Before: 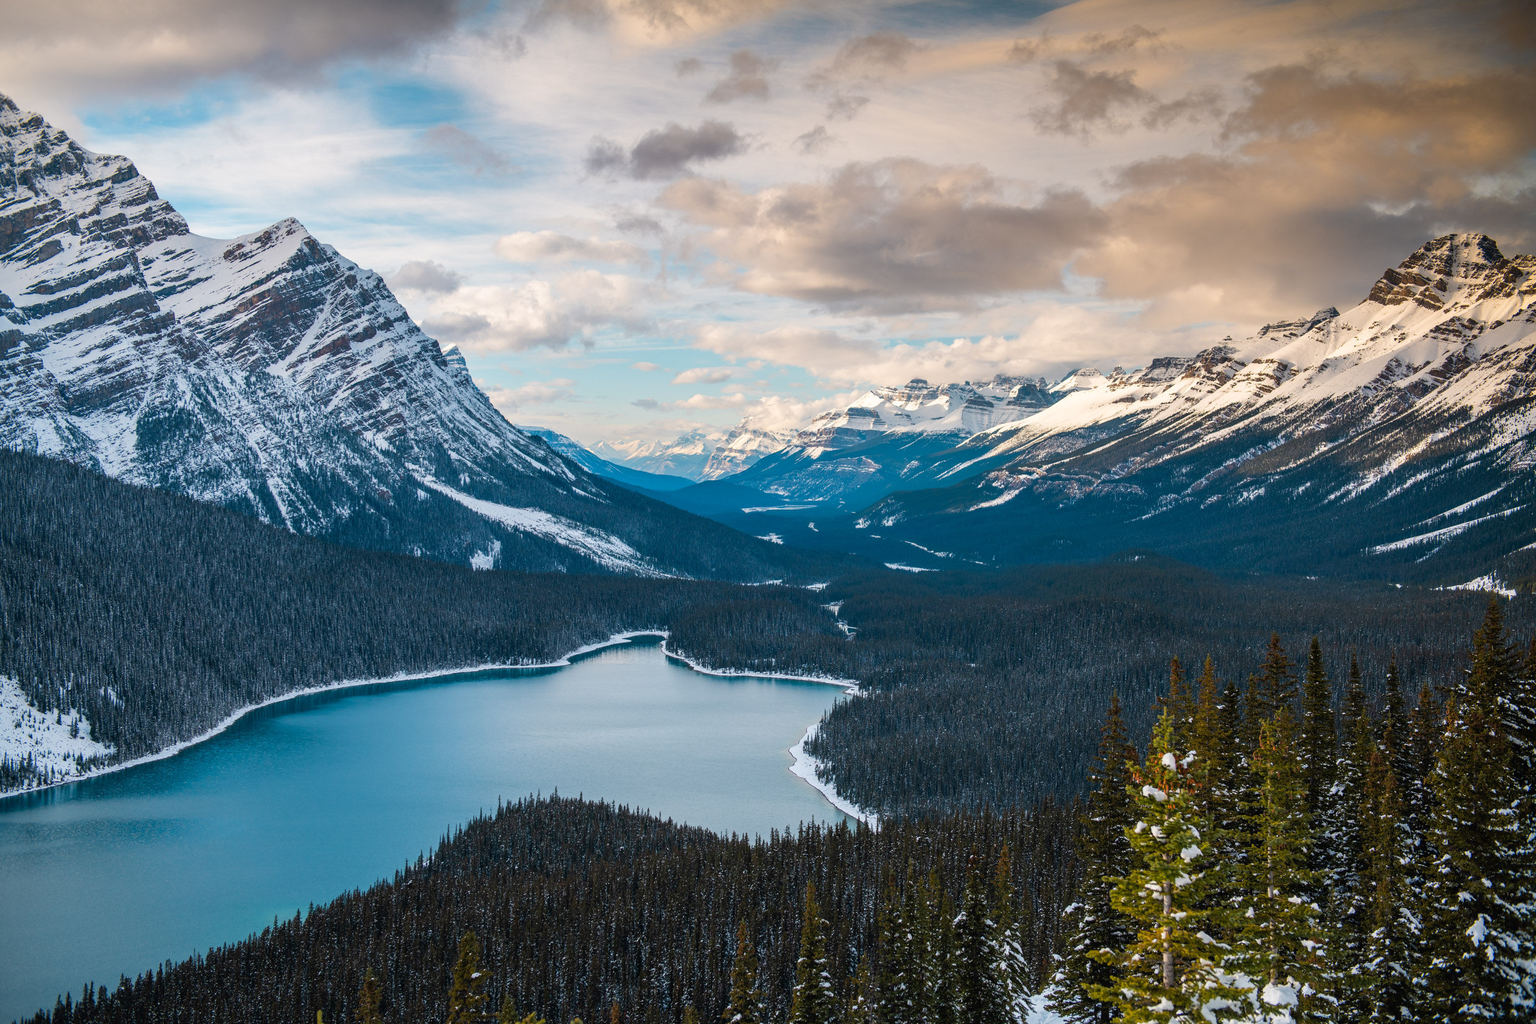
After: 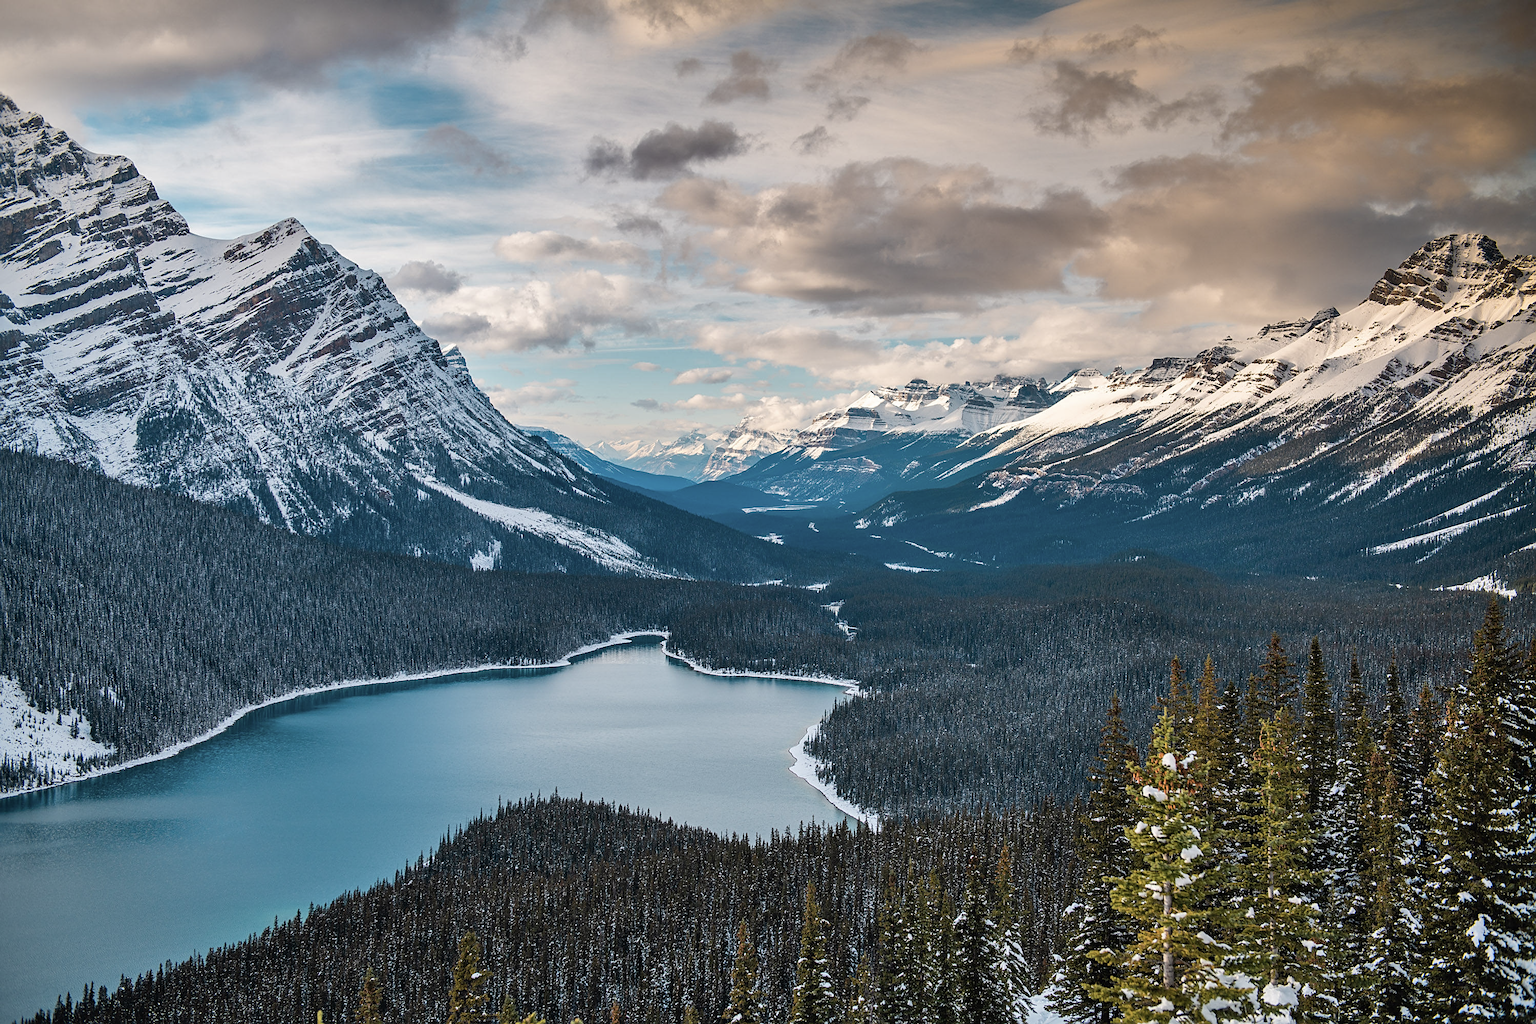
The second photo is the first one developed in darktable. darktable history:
shadows and highlights: low approximation 0.01, soften with gaussian
contrast brightness saturation: contrast 0.06, brightness -0.01, saturation -0.23
sharpen: on, module defaults
